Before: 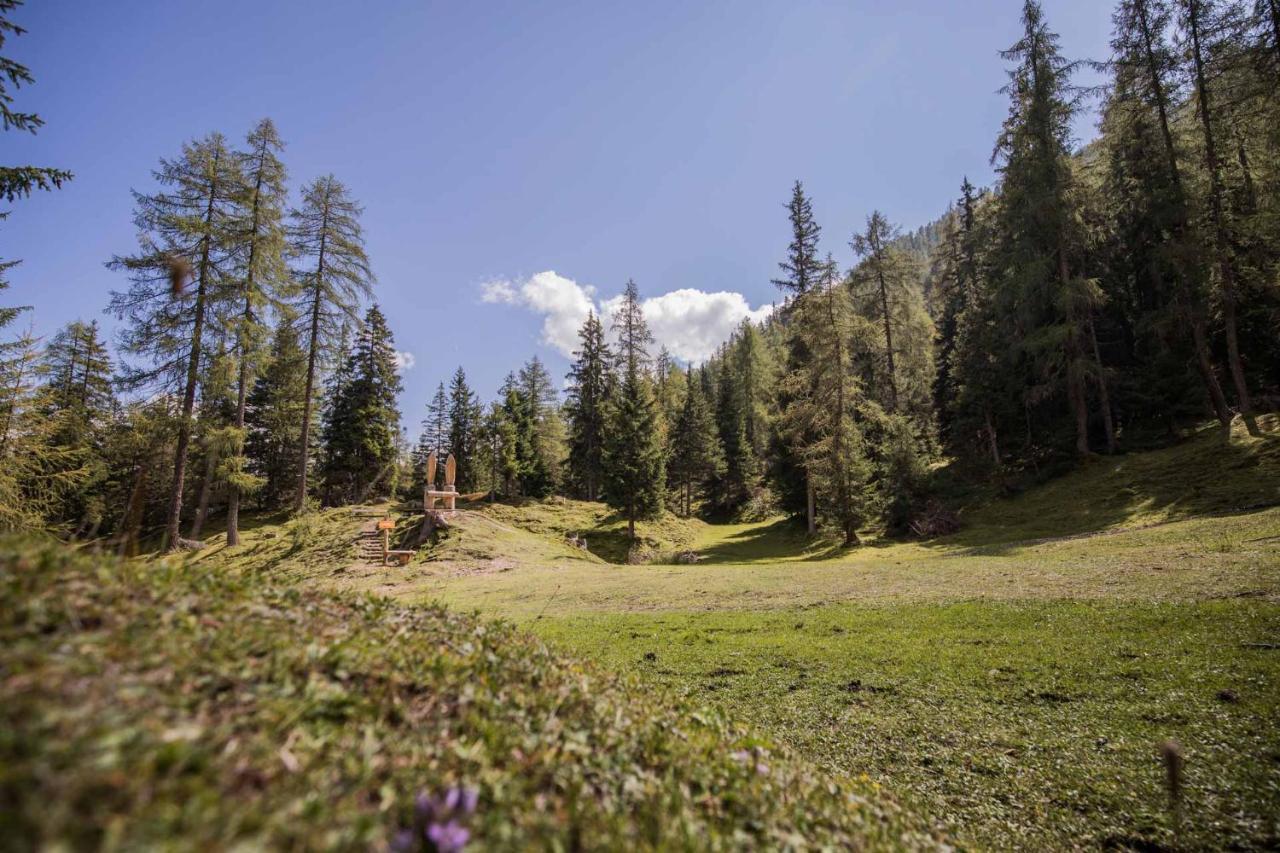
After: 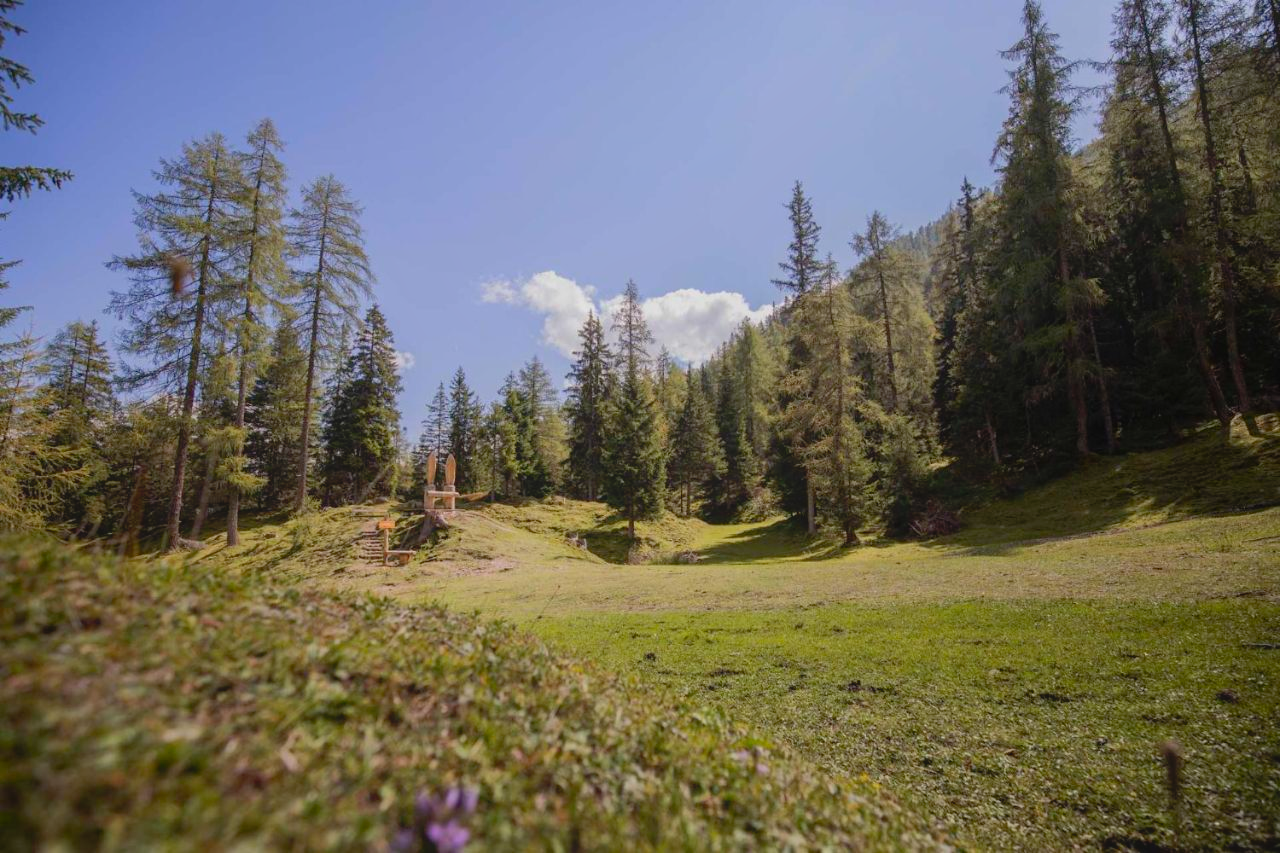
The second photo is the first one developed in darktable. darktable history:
exposure: black level correction 0.007, exposure 0.156 EV, compensate highlight preservation false
contrast equalizer: y [[0.5, 0.5, 0.478, 0.5, 0.5, 0.5], [0.5 ×6], [0.5 ×6], [0 ×6], [0 ×6]], mix 0.369
local contrast: detail 70%
